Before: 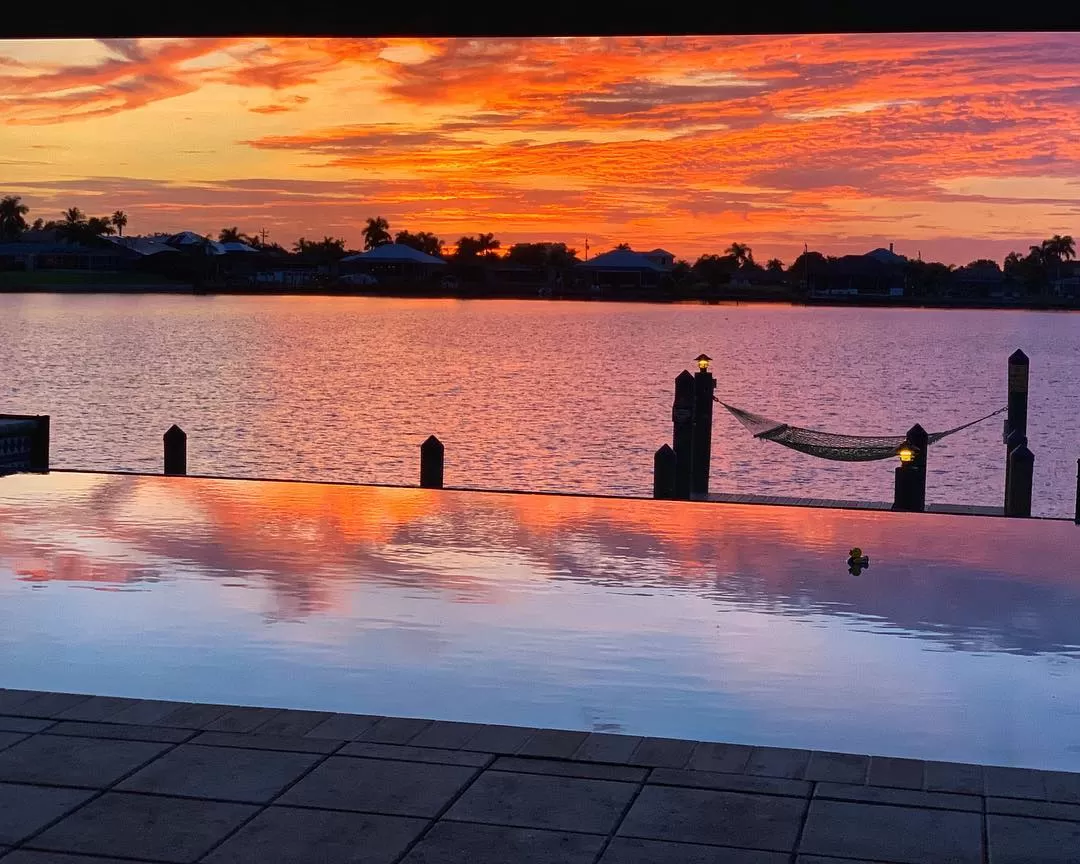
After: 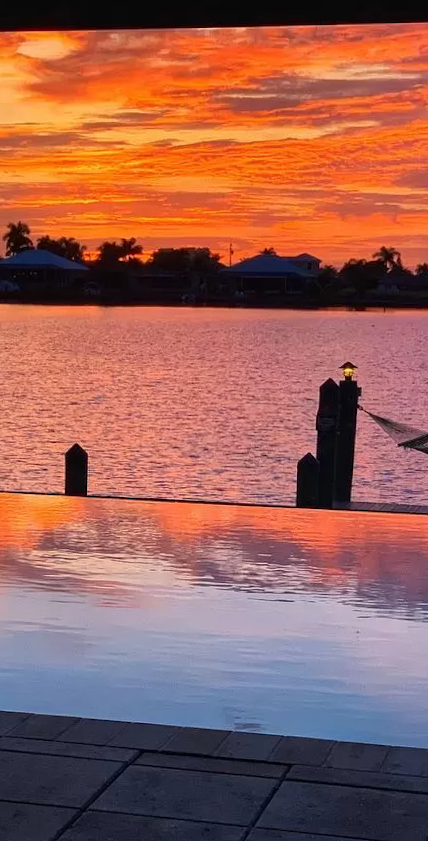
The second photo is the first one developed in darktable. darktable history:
rotate and perspective: rotation 0.074°, lens shift (vertical) 0.096, lens shift (horizontal) -0.041, crop left 0.043, crop right 0.952, crop top 0.024, crop bottom 0.979
crop: left 31.229%, right 27.105%
